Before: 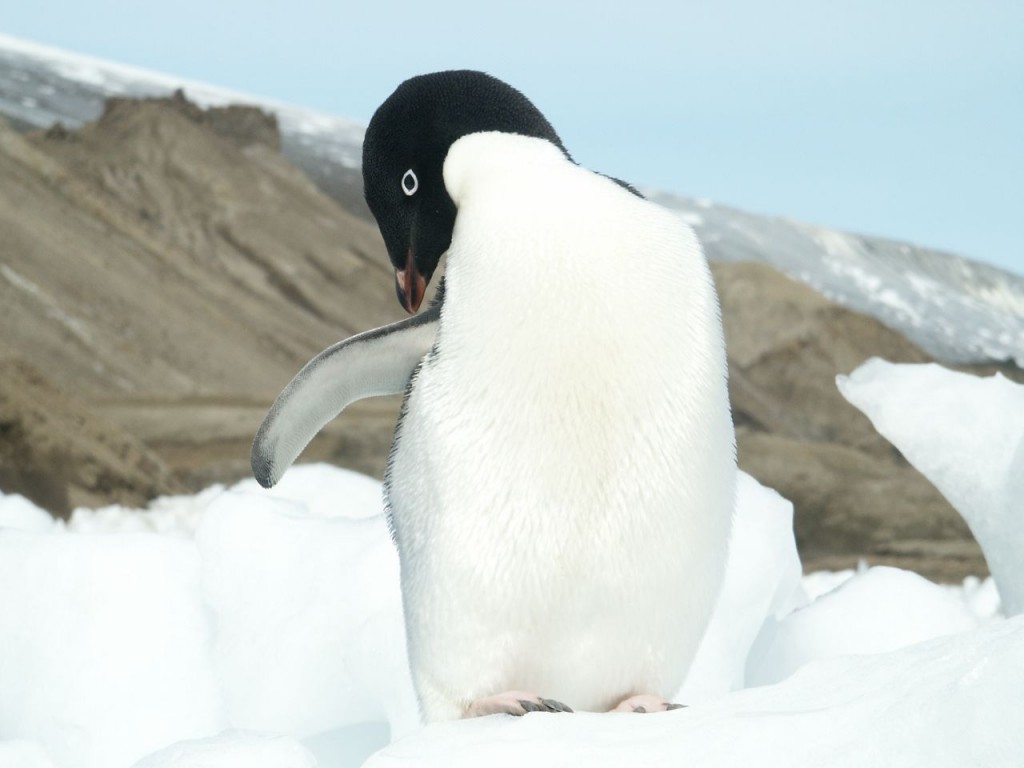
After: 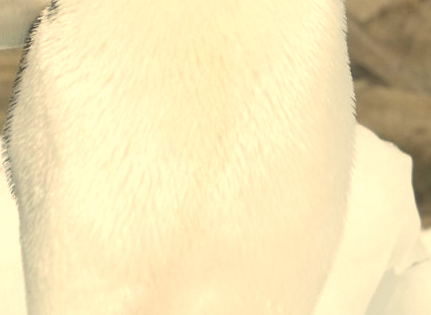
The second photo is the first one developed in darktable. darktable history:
shadows and highlights: shadows 25, highlights -25
white balance: red 1.123, blue 0.83
crop: left 37.221%, top 45.169%, right 20.63%, bottom 13.777%
